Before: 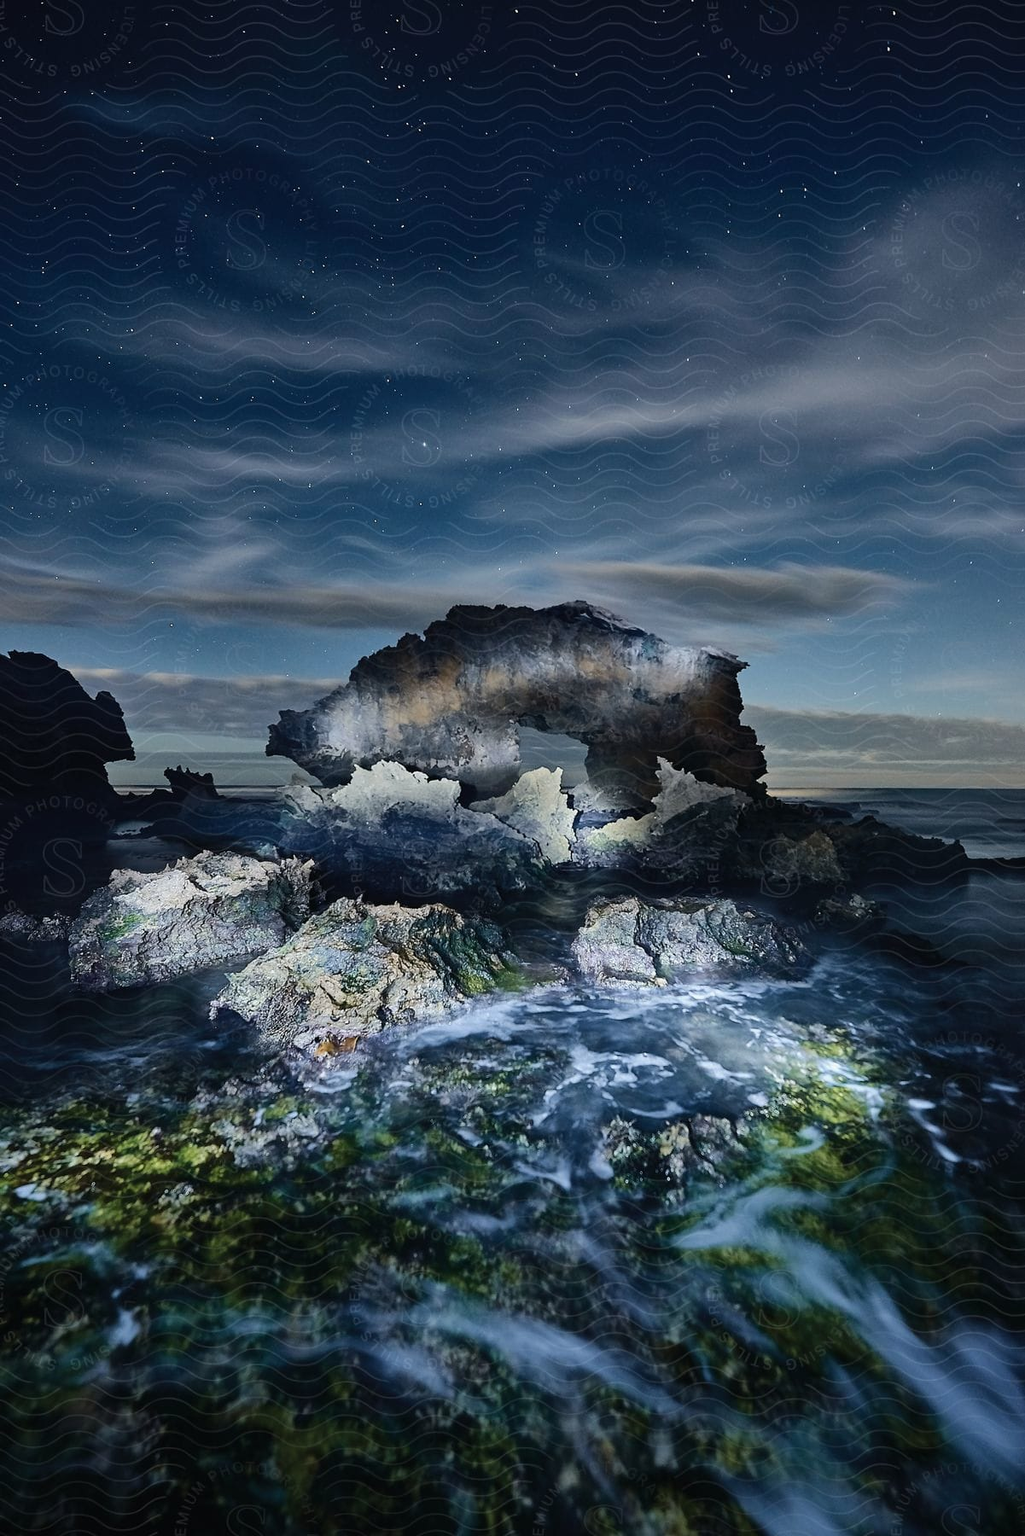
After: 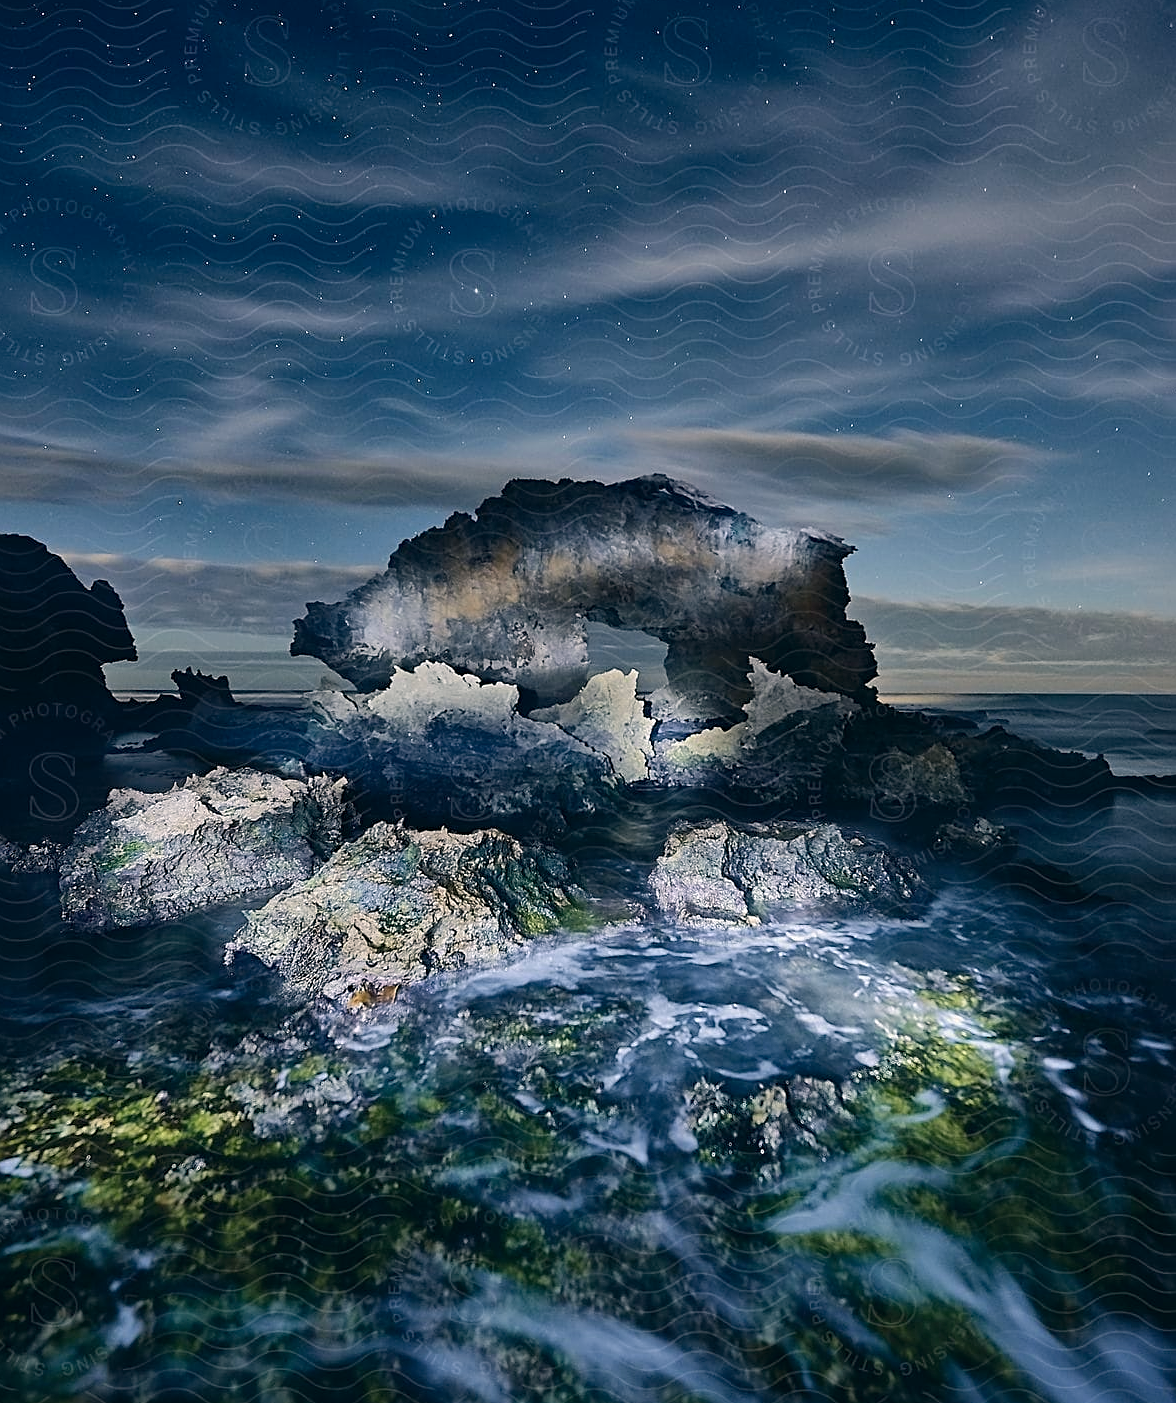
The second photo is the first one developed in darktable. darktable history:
color correction: highlights a* 5.38, highlights b* 5.3, shadows a* -4.26, shadows b* -5.11
crop and rotate: left 1.814%, top 12.818%, right 0.25%, bottom 9.225%
shadows and highlights: shadows 25, highlights -25
sharpen: on, module defaults
